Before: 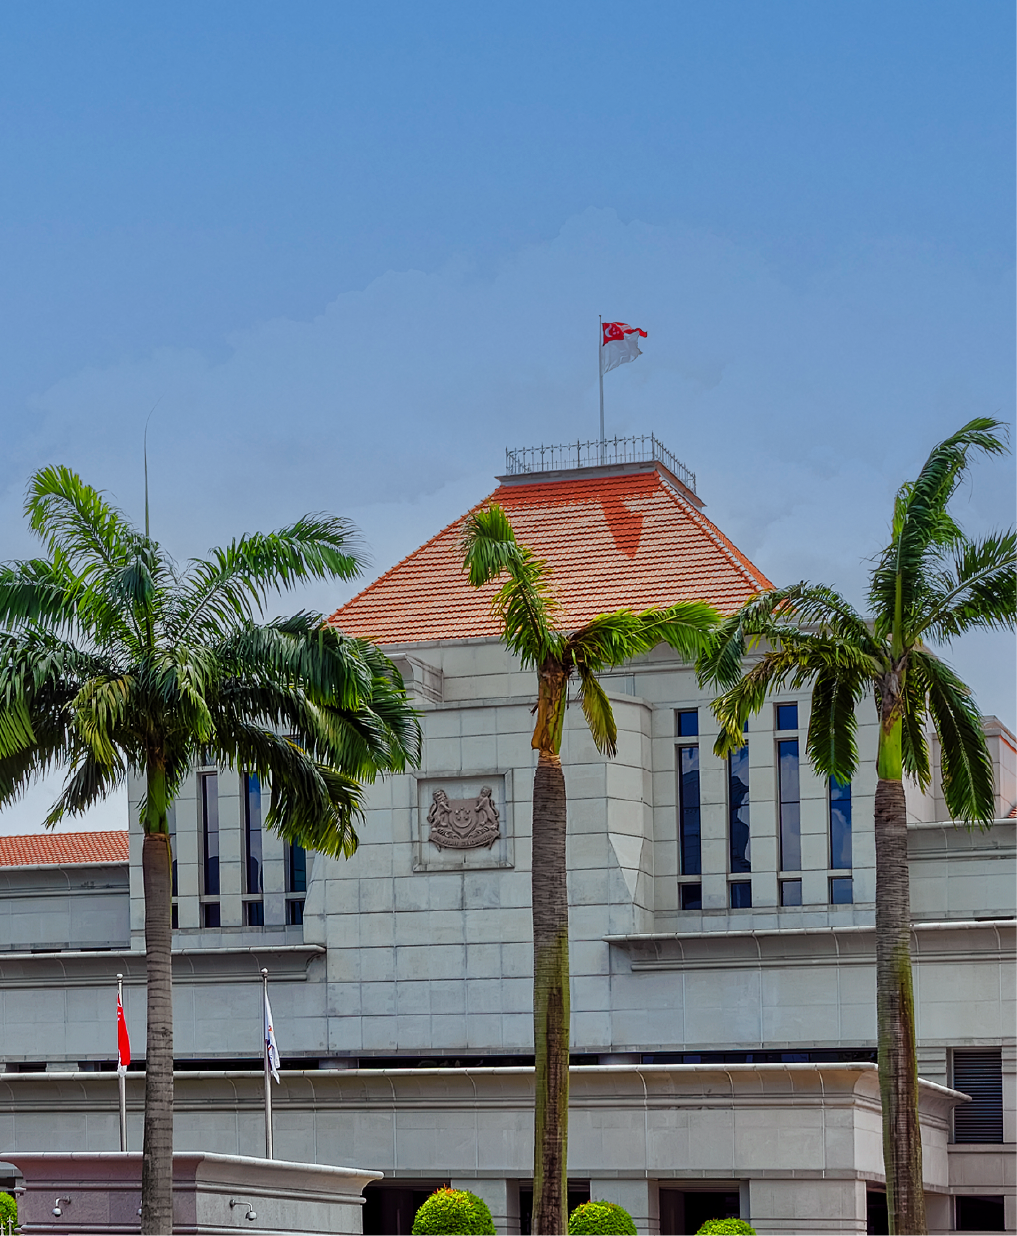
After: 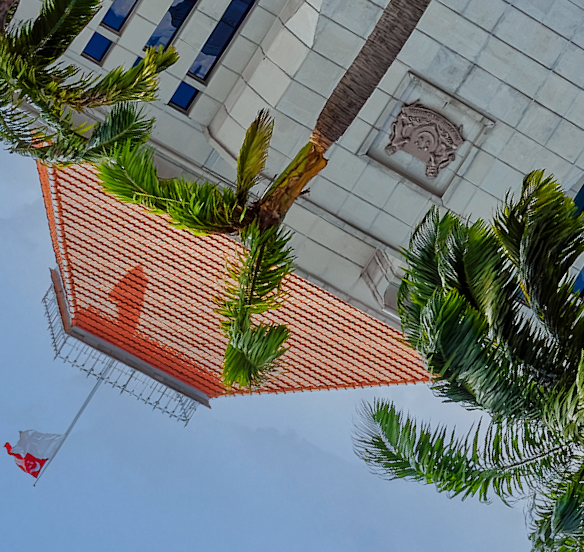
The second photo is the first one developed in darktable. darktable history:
crop and rotate: angle 146.77°, left 9.22%, top 15.687%, right 4.368%, bottom 17.147%
